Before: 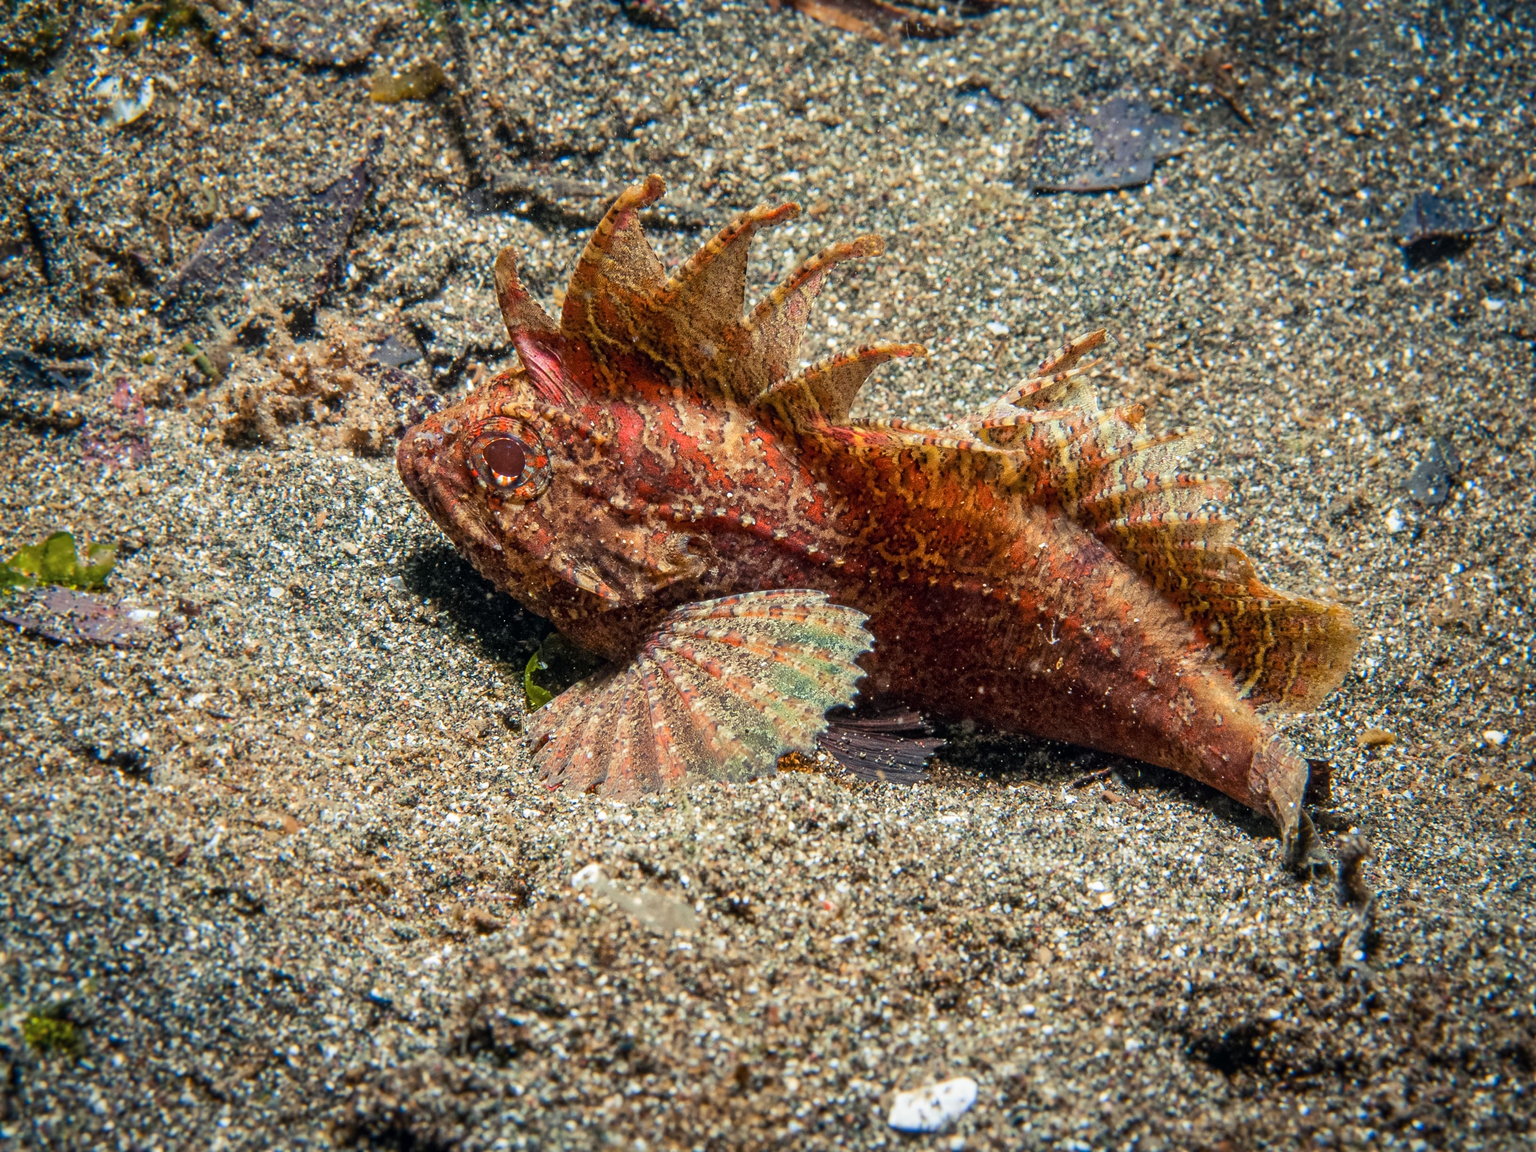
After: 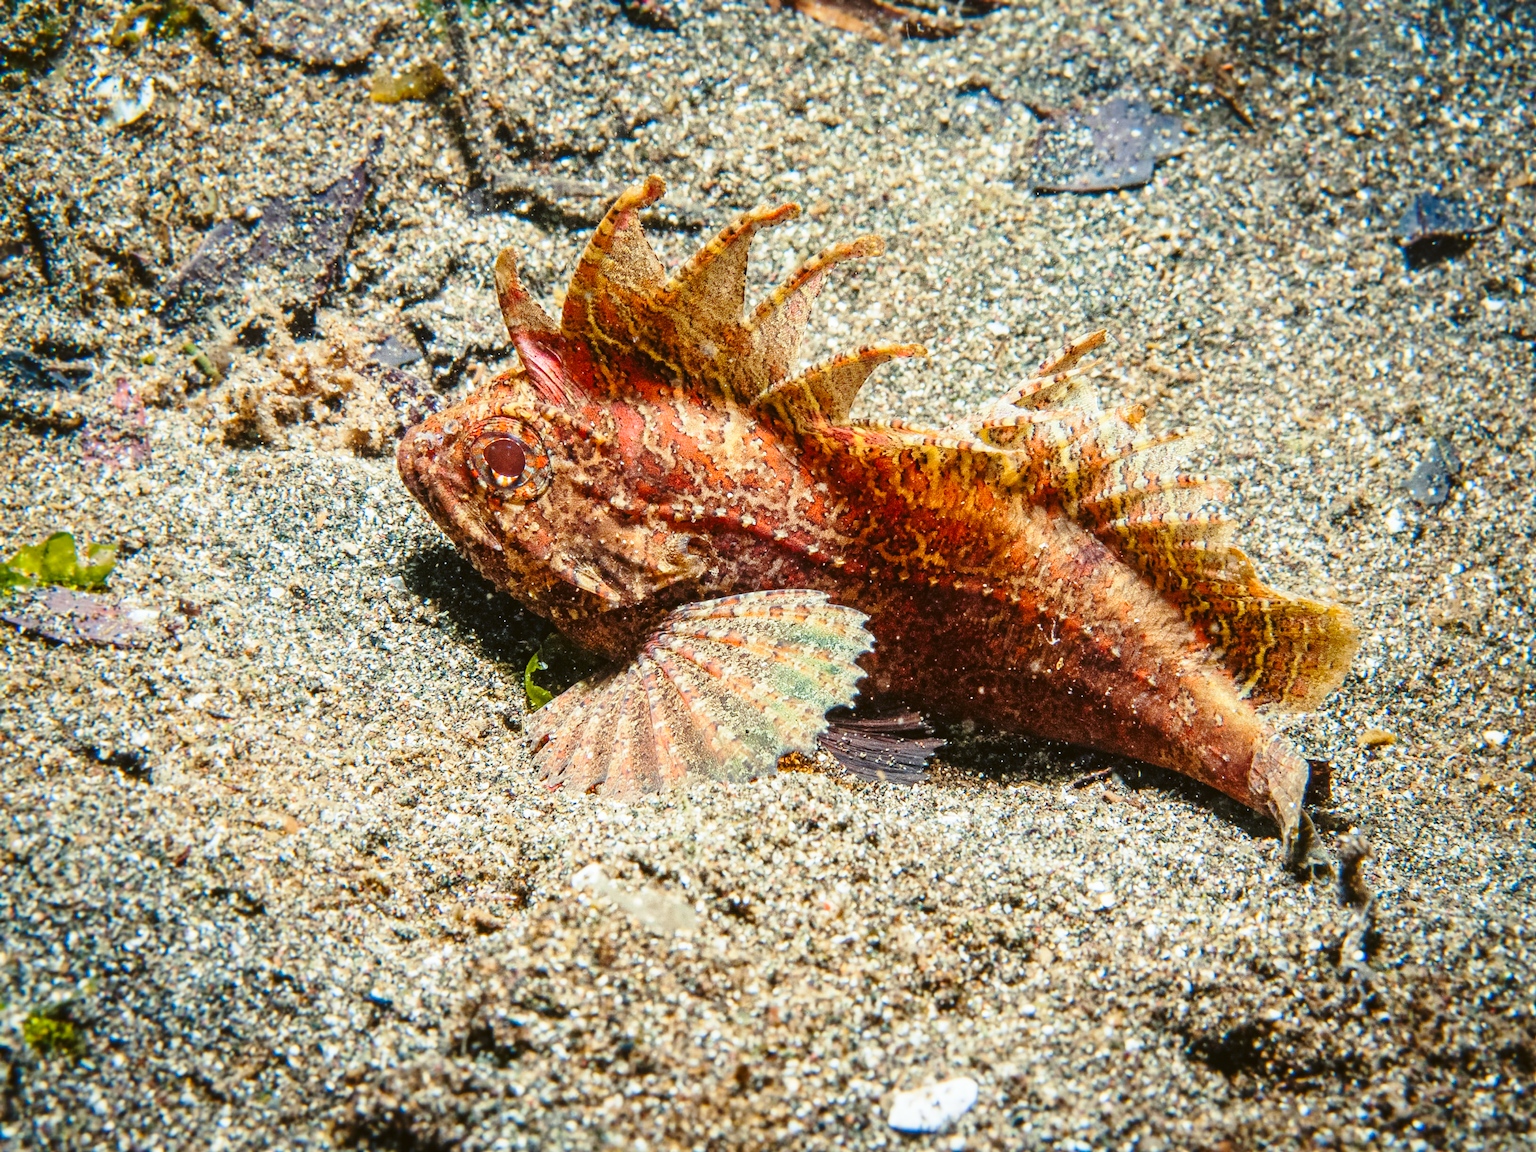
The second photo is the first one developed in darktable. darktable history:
color balance: lift [1.004, 1.002, 1.002, 0.998], gamma [1, 1.007, 1.002, 0.993], gain [1, 0.977, 1.013, 1.023], contrast -3.64%
base curve: curves: ch0 [(0, 0) (0.028, 0.03) (0.121, 0.232) (0.46, 0.748) (0.859, 0.968) (1, 1)], preserve colors none
